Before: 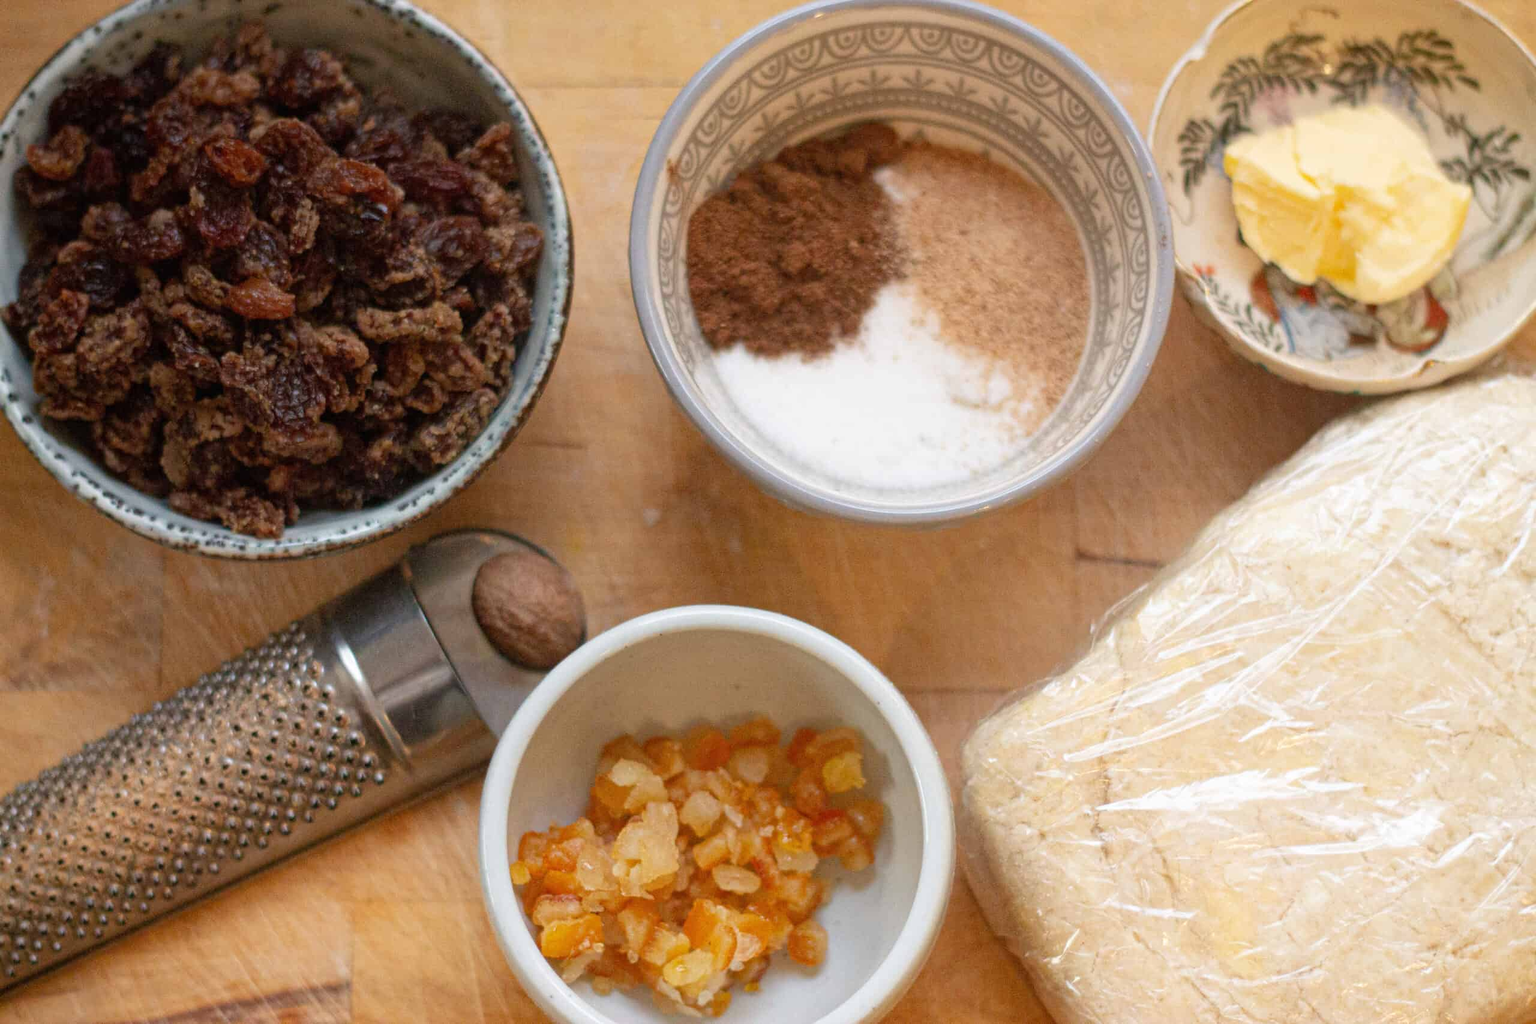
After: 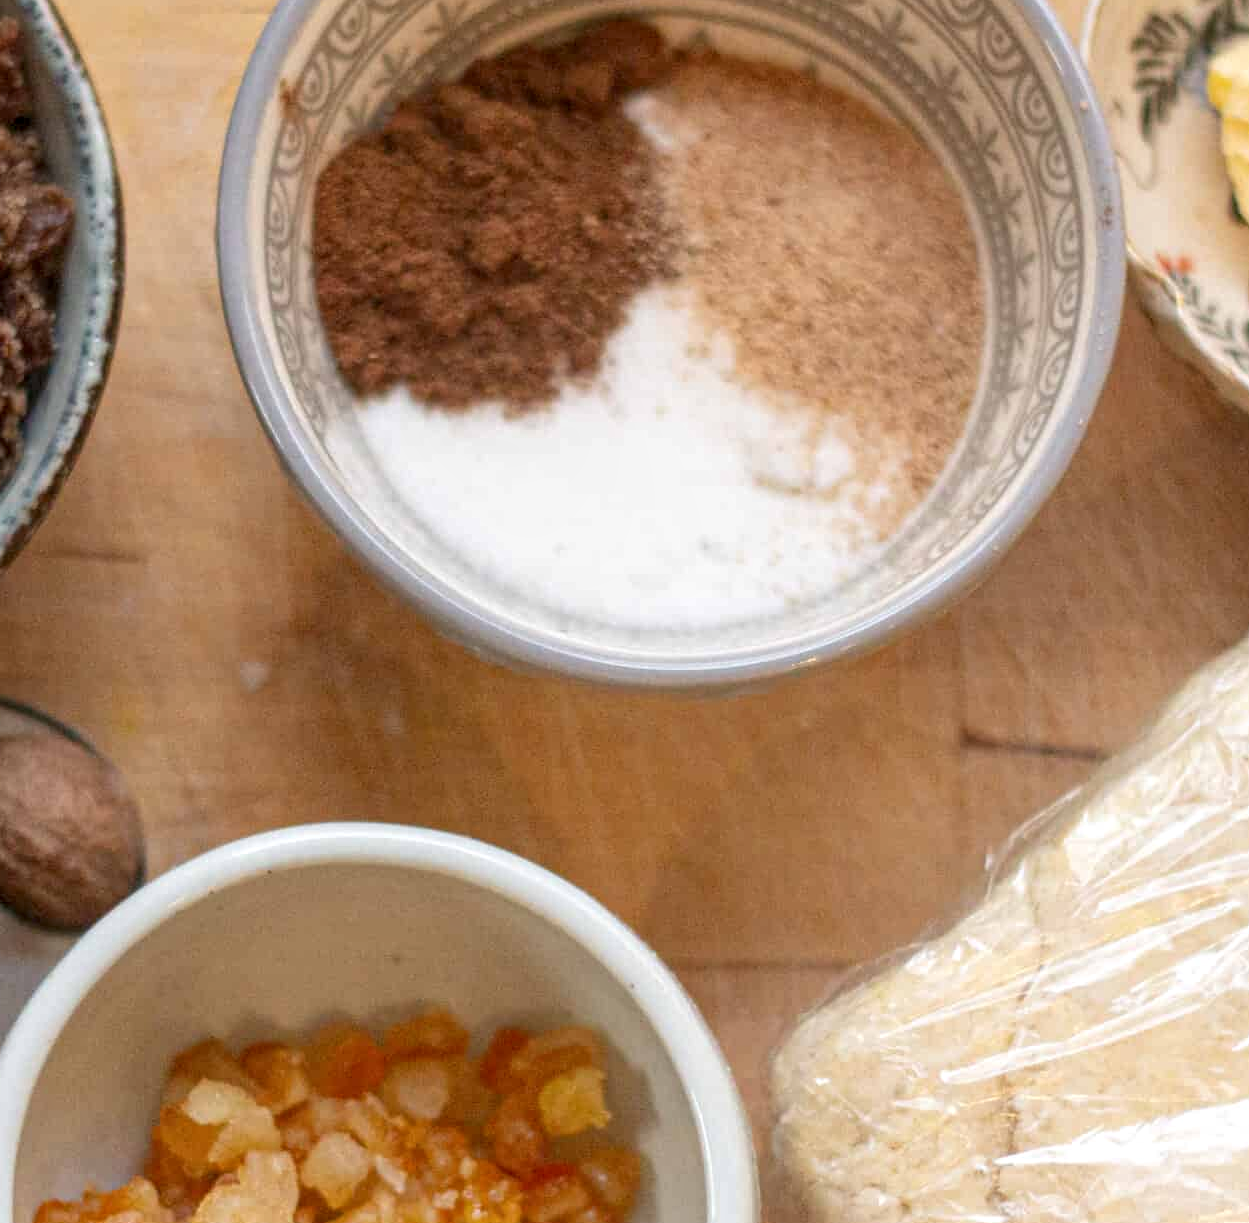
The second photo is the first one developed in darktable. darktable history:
local contrast: on, module defaults
crop: left 32.507%, top 10.939%, right 18.673%, bottom 17.412%
exposure: compensate highlight preservation false
